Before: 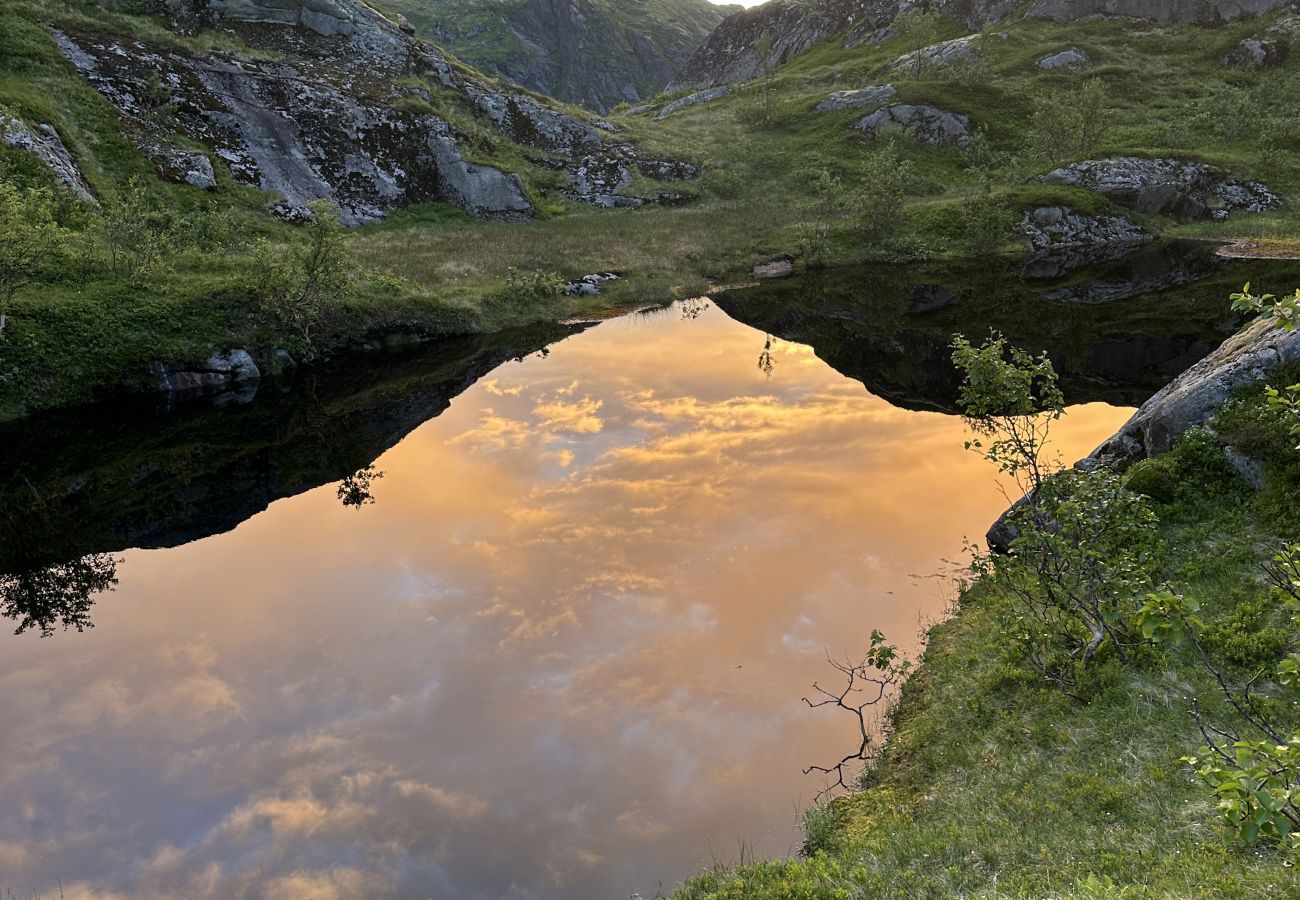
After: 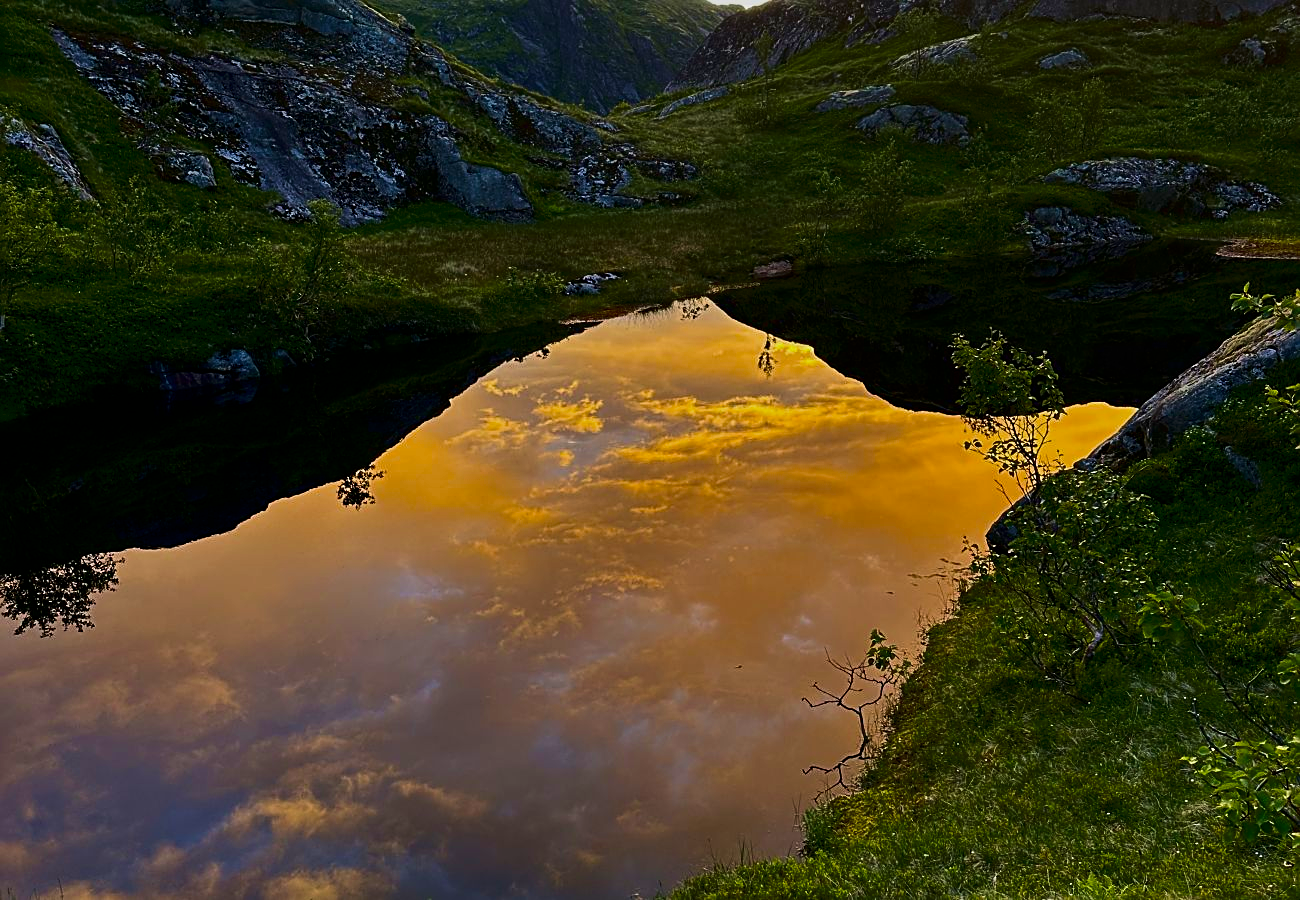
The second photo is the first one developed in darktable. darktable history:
exposure: exposure -0.469 EV, compensate highlight preservation false
contrast brightness saturation: contrast 0.187, brightness -0.238, saturation 0.118
color balance rgb: linear chroma grading › global chroma 15.192%, perceptual saturation grading › global saturation 19.55%, global vibrance 20%
sharpen: on, module defaults
base curve: curves: ch0 [(0, 0) (0.283, 0.295) (1, 1)], preserve colors none
velvia: on, module defaults
